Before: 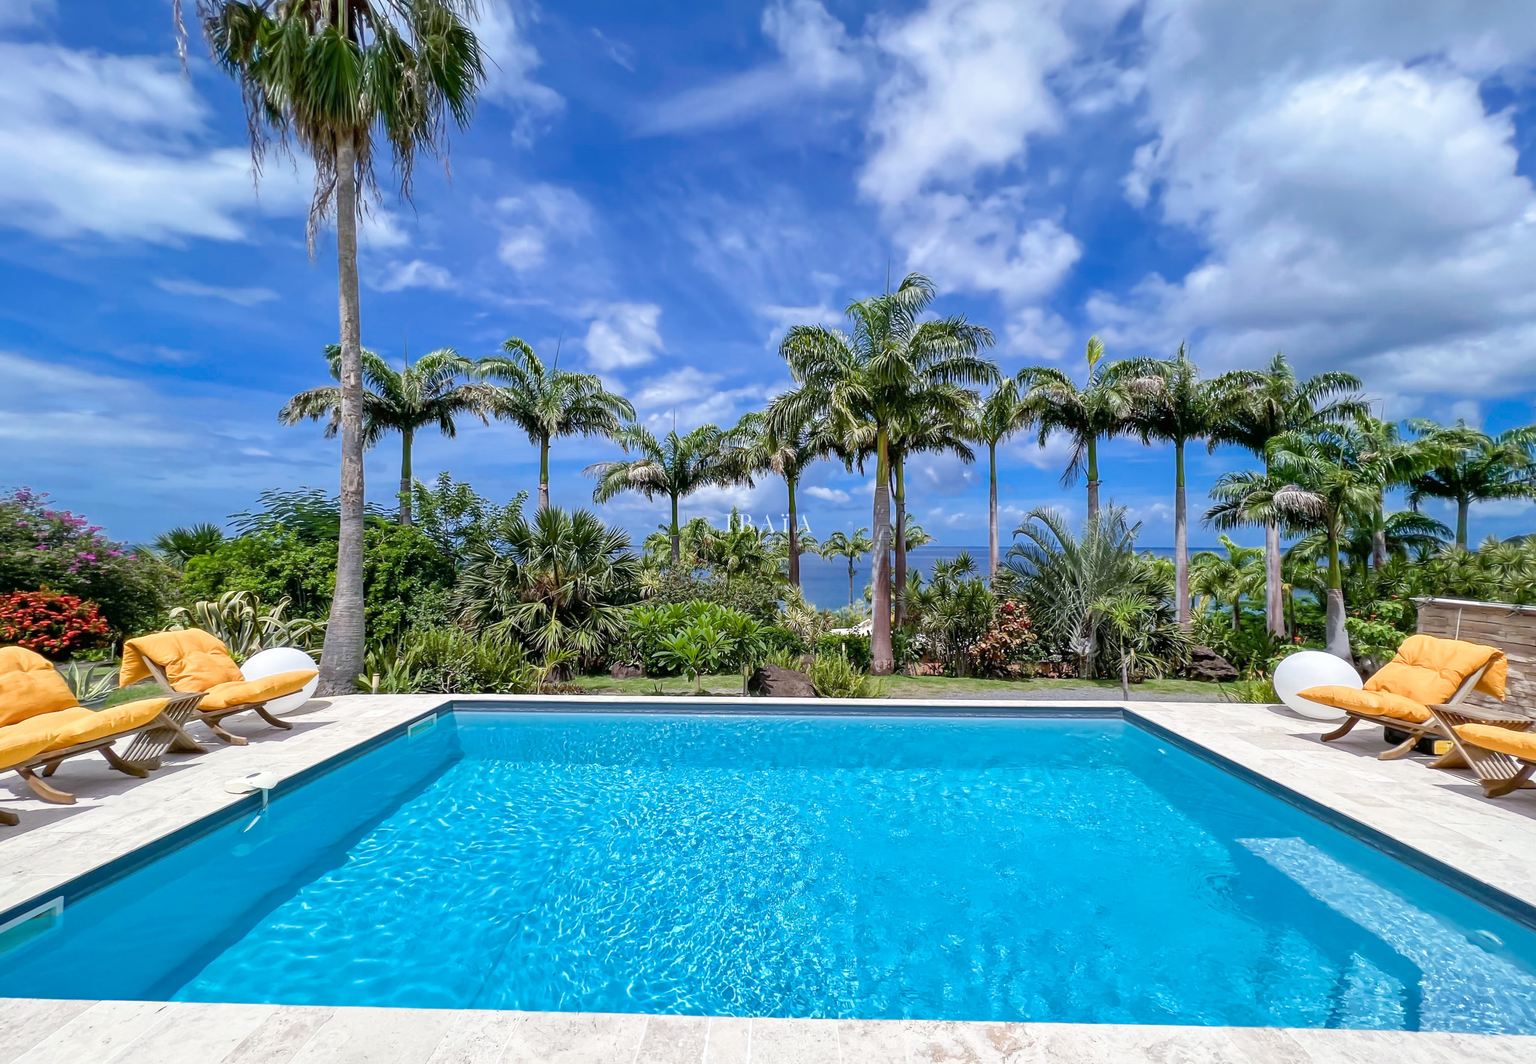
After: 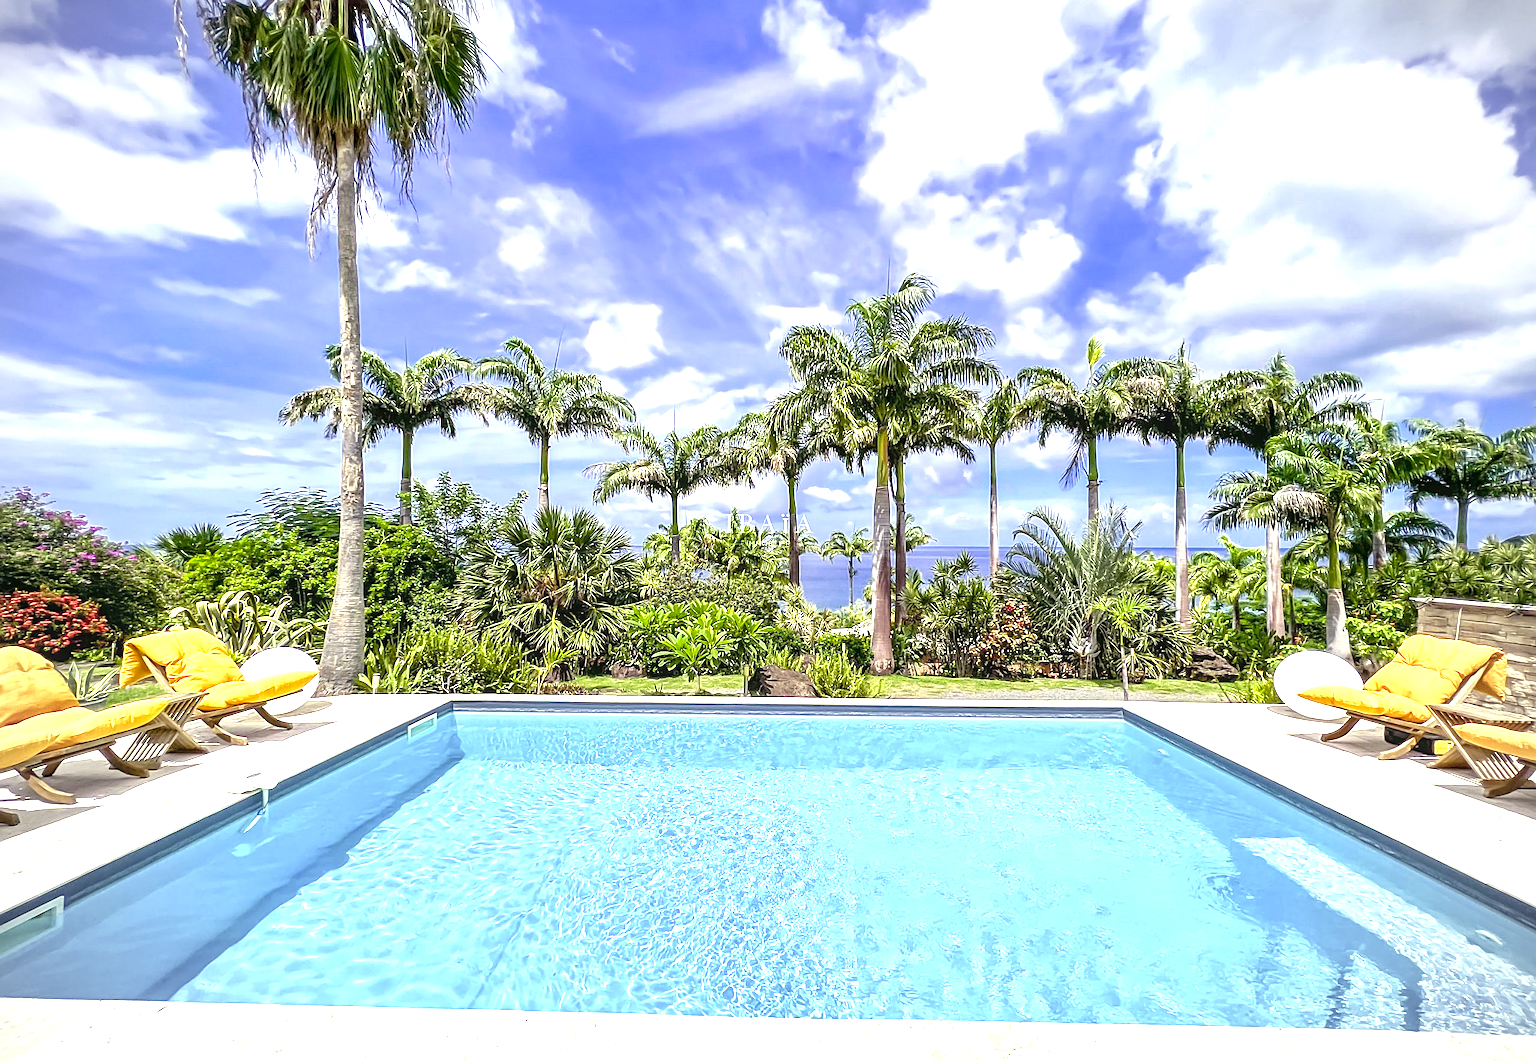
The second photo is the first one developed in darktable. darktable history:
local contrast: detail 130%
exposure: black level correction 0, exposure 1 EV, compensate exposure bias true, compensate highlight preservation false
color balance: mode lift, gamma, gain (sRGB), lift [0.997, 0.979, 1.021, 1.011], gamma [1, 1.084, 0.916, 0.998], gain [1, 0.87, 1.13, 1.101], contrast 4.55%, contrast fulcrum 38.24%, output saturation 104.09%
color correction: highlights a* 17.88, highlights b* 18.79
vignetting: on, module defaults
sharpen: on, module defaults
